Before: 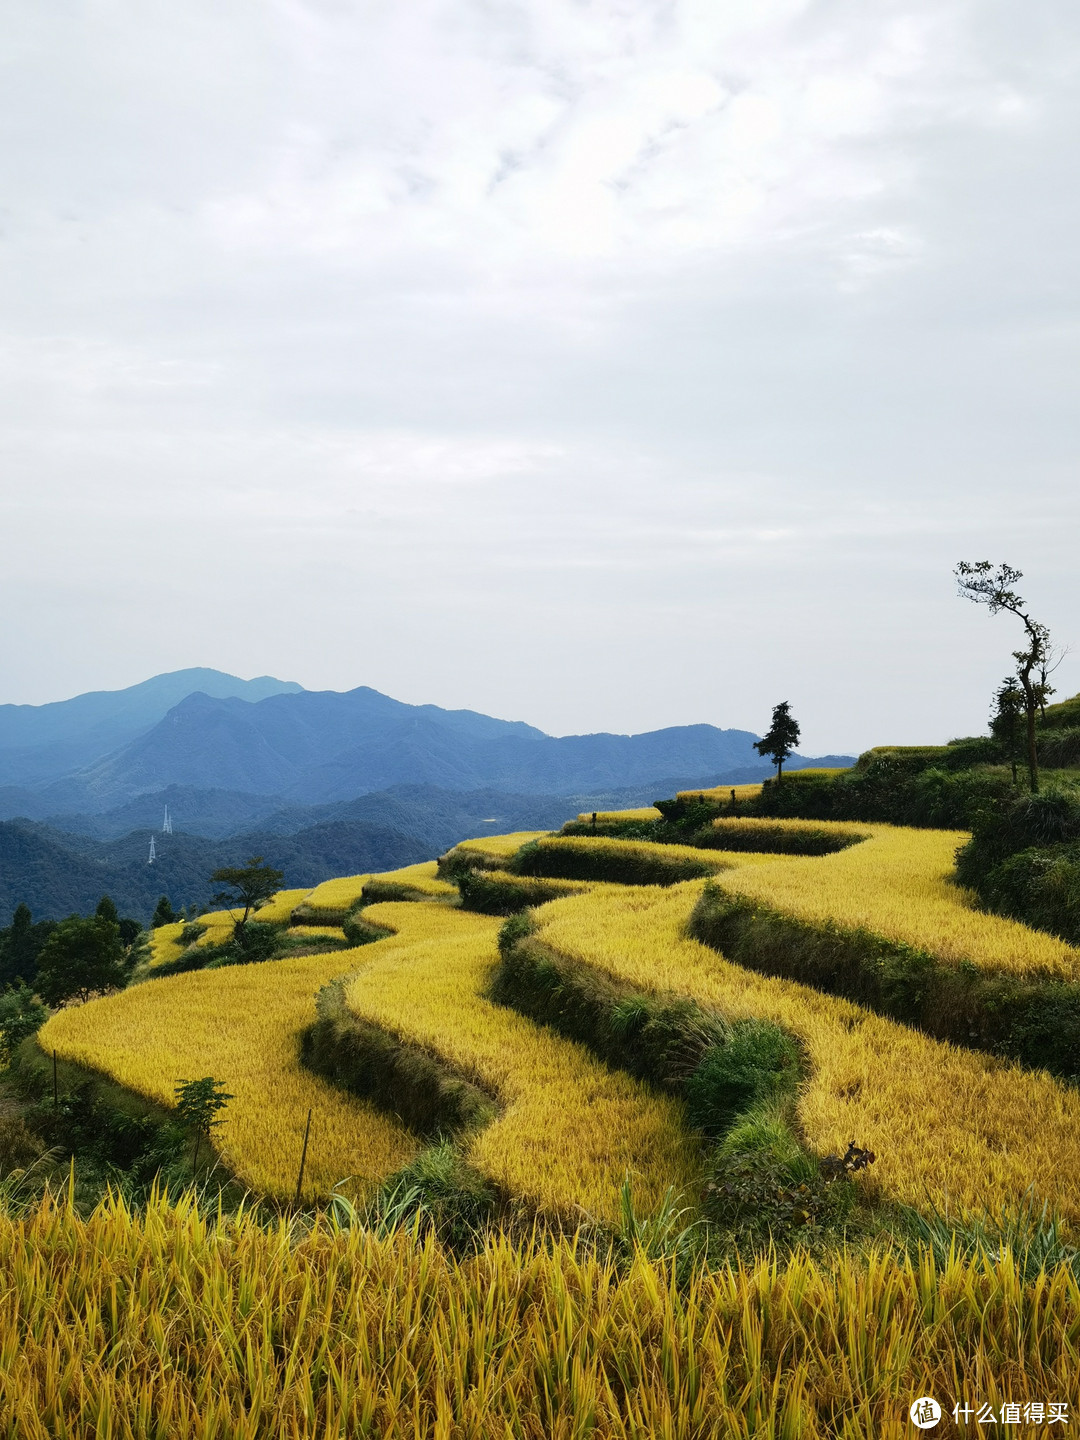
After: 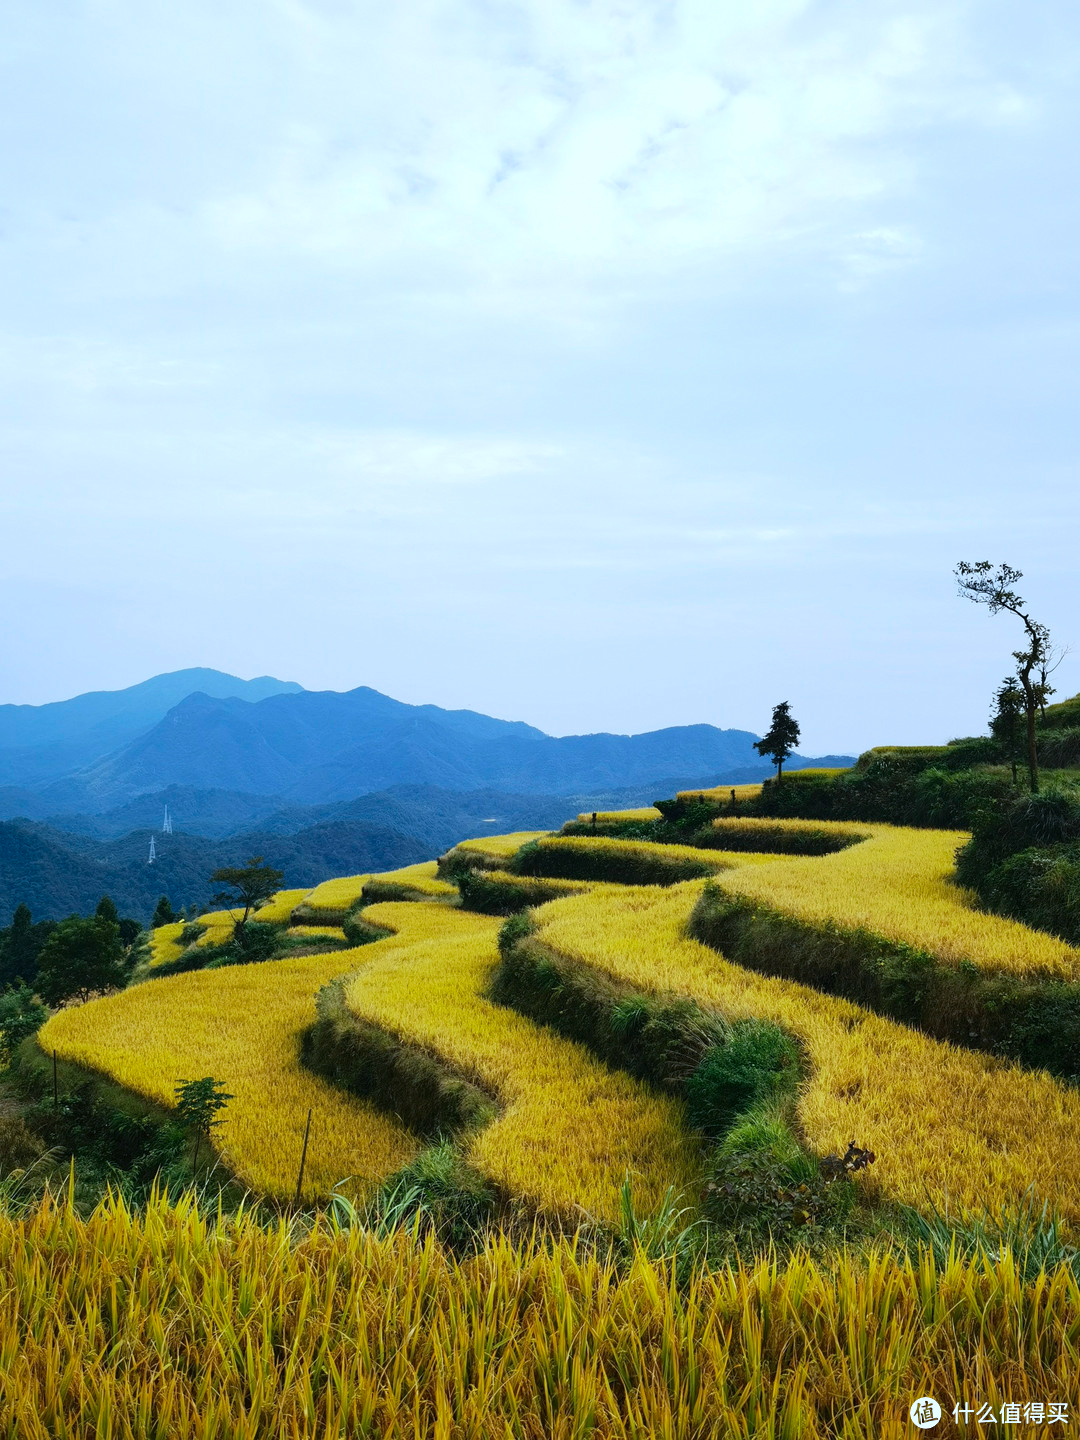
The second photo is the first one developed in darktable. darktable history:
color calibration: gray › normalize channels true, illuminant as shot in camera, x 0.378, y 0.381, temperature 4104.63 K, gamut compression 0.018
